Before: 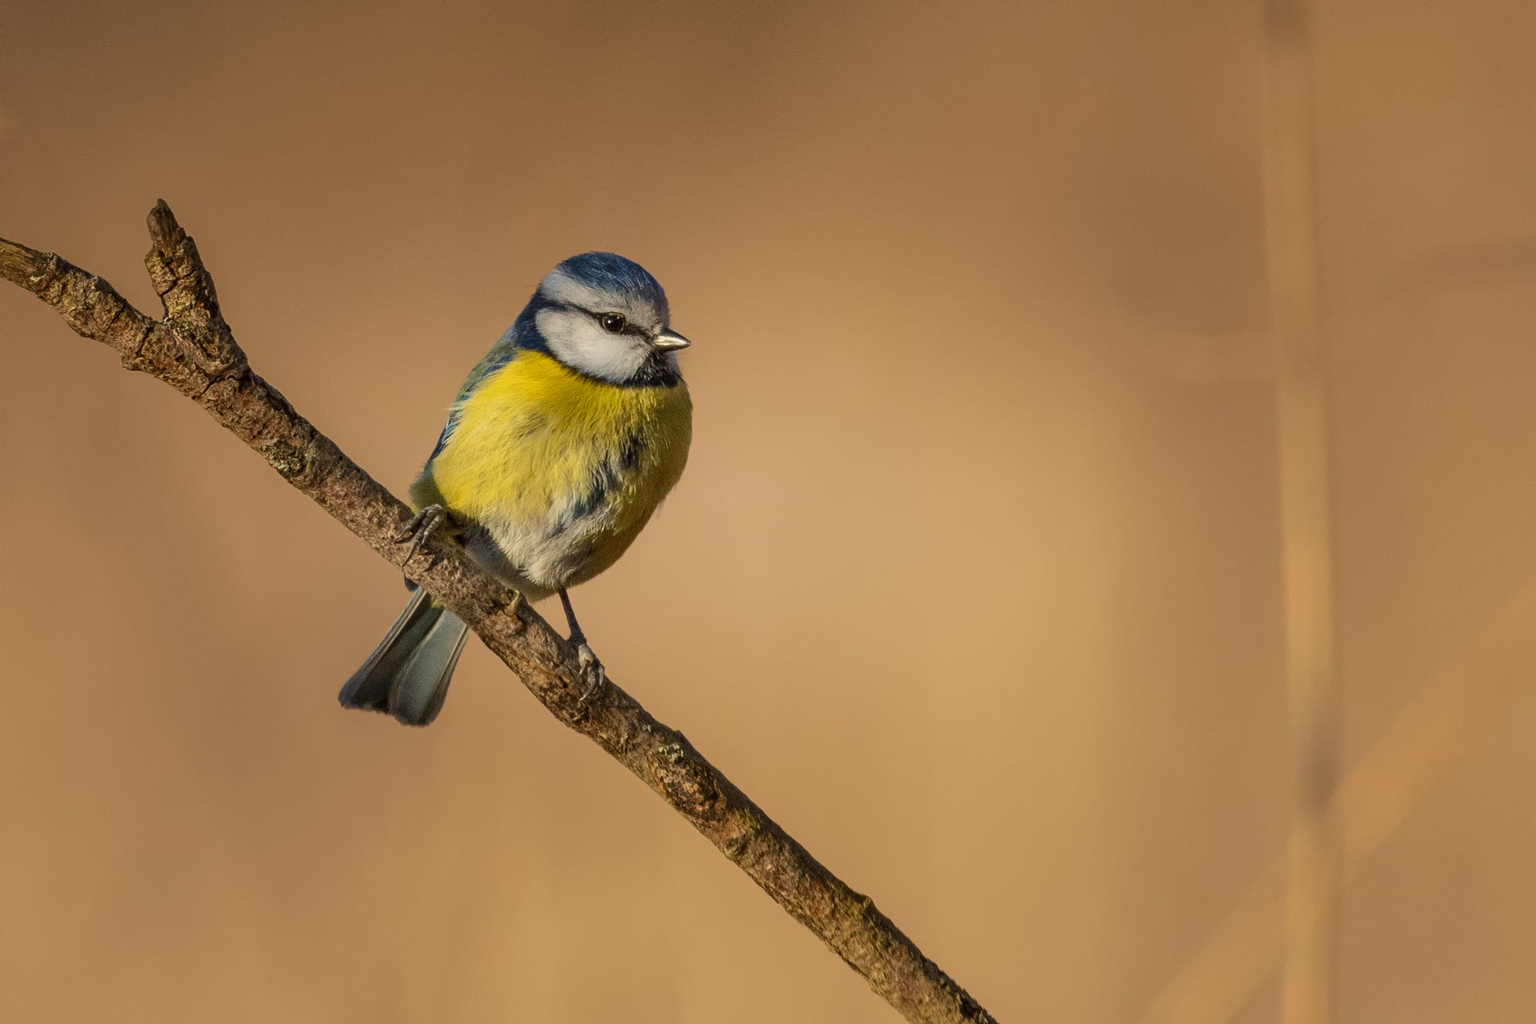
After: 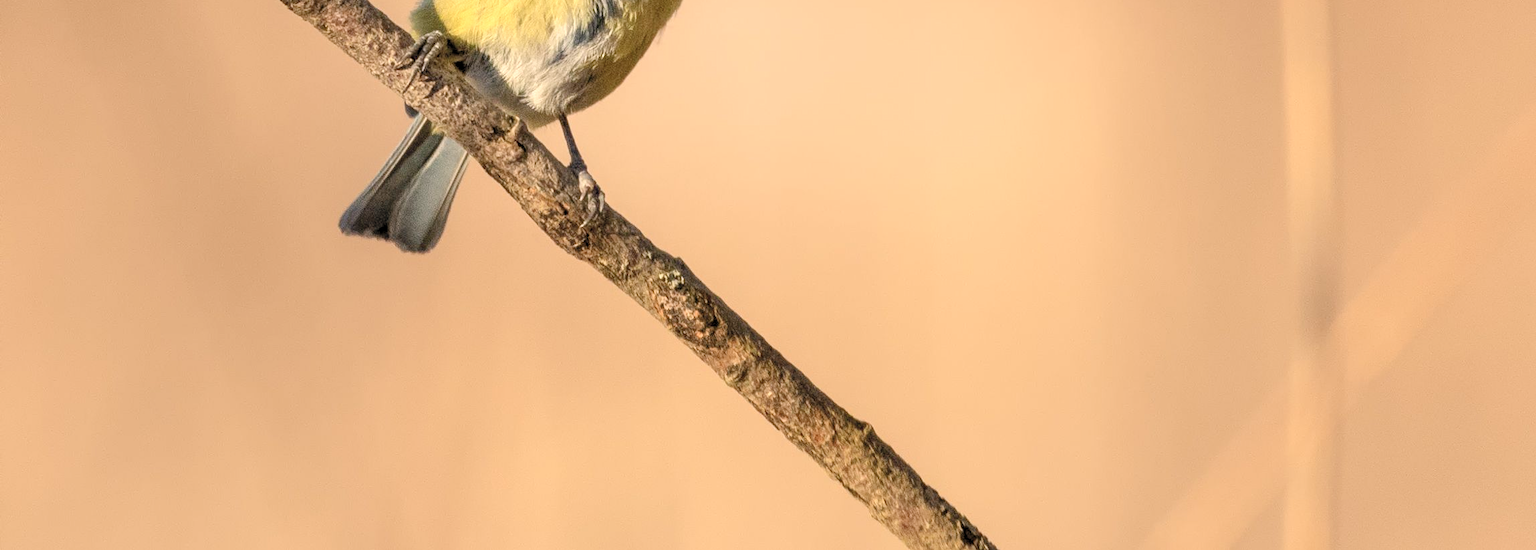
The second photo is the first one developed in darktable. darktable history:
crop and rotate: top 46.268%, right 0.008%
levels: levels [0.036, 0.364, 0.827]
color correction: highlights a* 5.51, highlights b* 5.17, saturation 0.678
